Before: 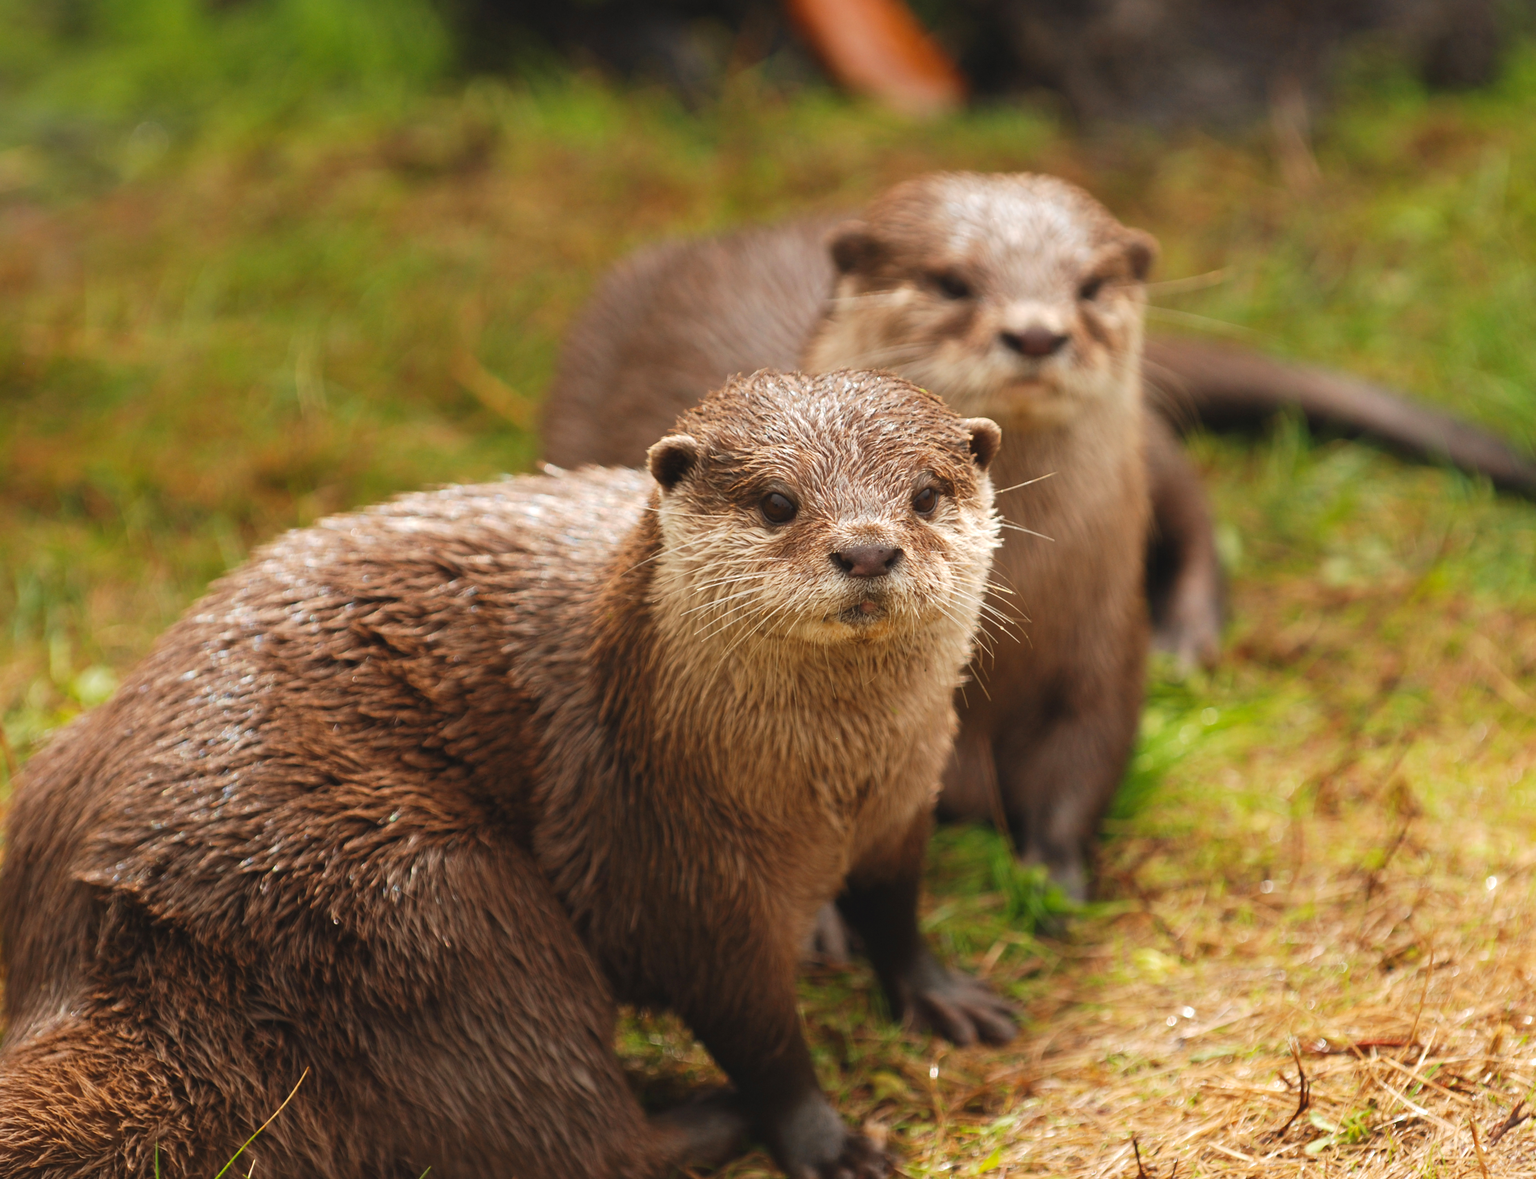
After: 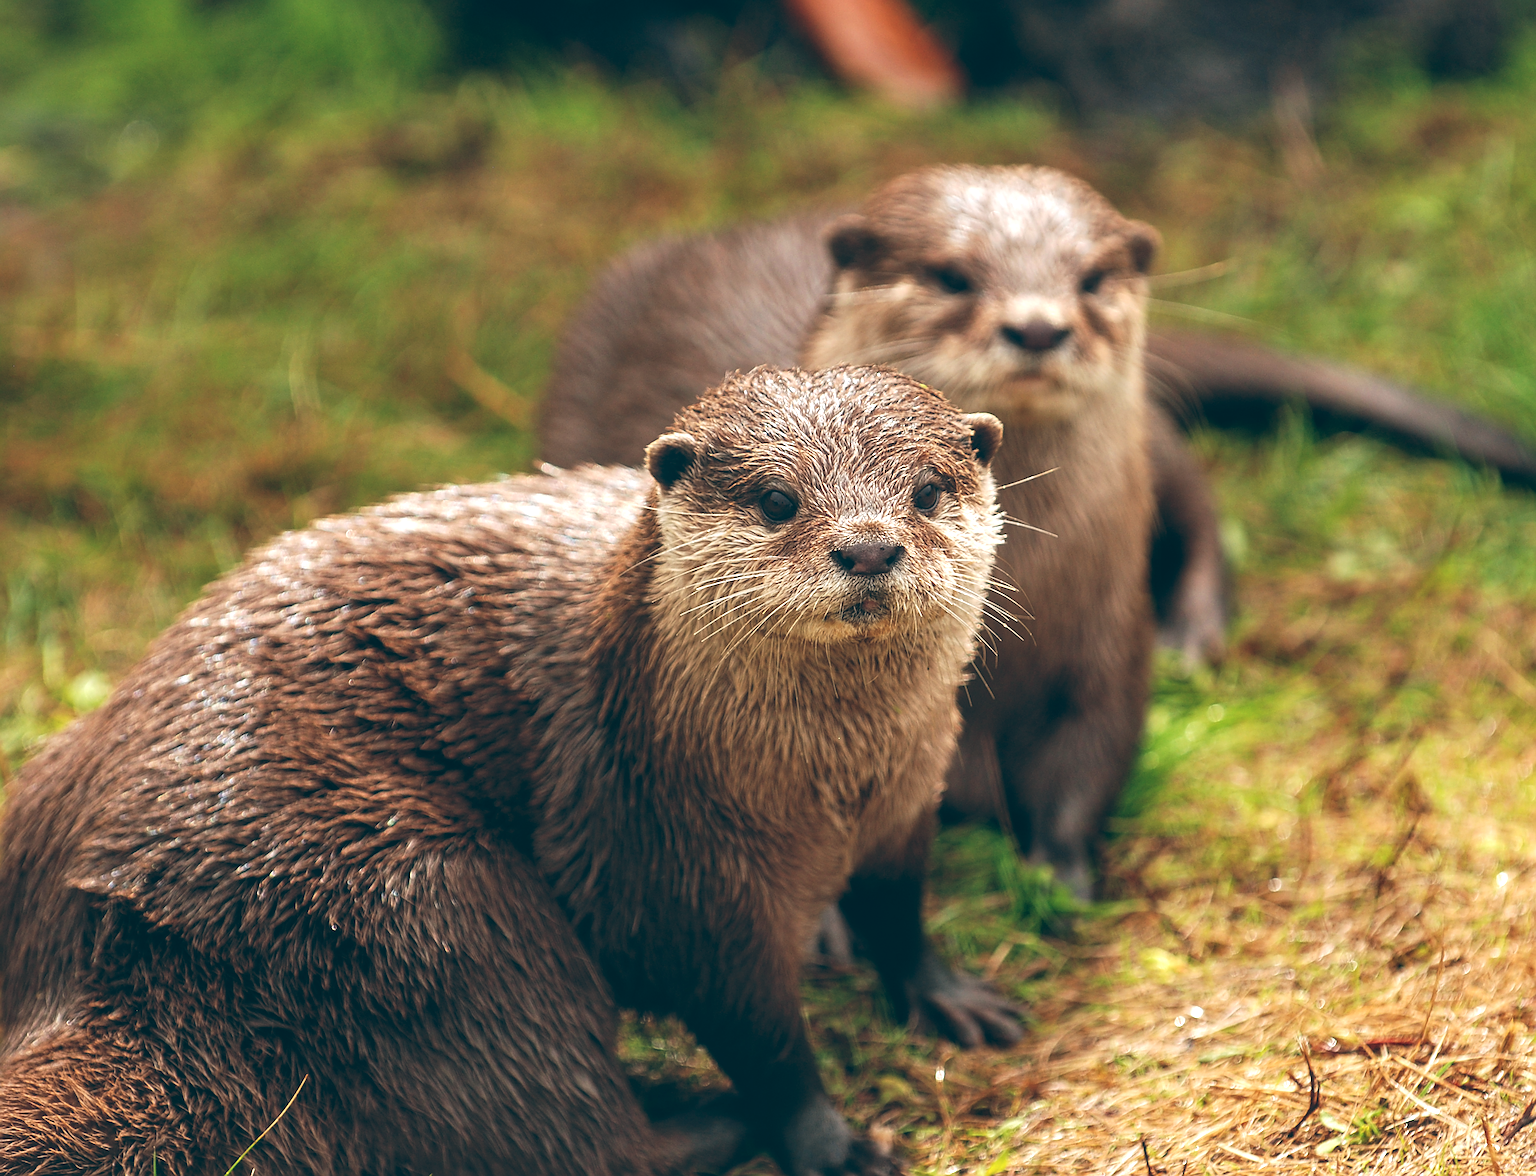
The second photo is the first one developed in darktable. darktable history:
rotate and perspective: rotation -0.45°, automatic cropping original format, crop left 0.008, crop right 0.992, crop top 0.012, crop bottom 0.988
sharpen: amount 0.901
local contrast: on, module defaults
color balance: lift [1.016, 0.983, 1, 1.017], gamma [0.958, 1, 1, 1], gain [0.981, 1.007, 0.993, 1.002], input saturation 118.26%, contrast 13.43%, contrast fulcrum 21.62%, output saturation 82.76%
